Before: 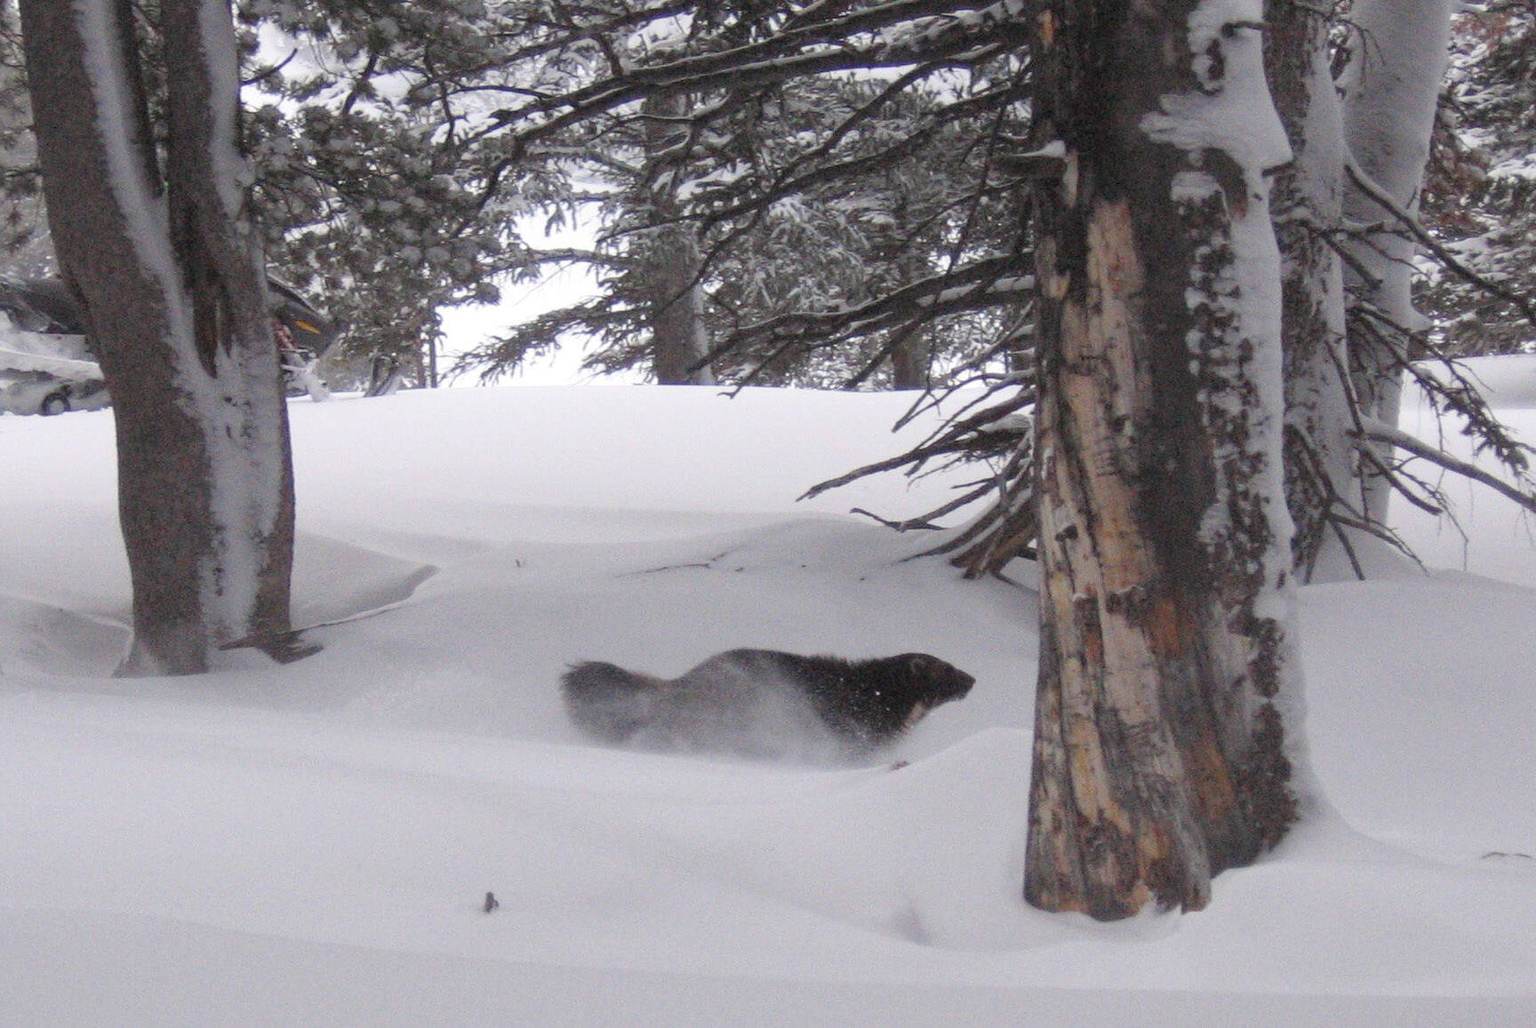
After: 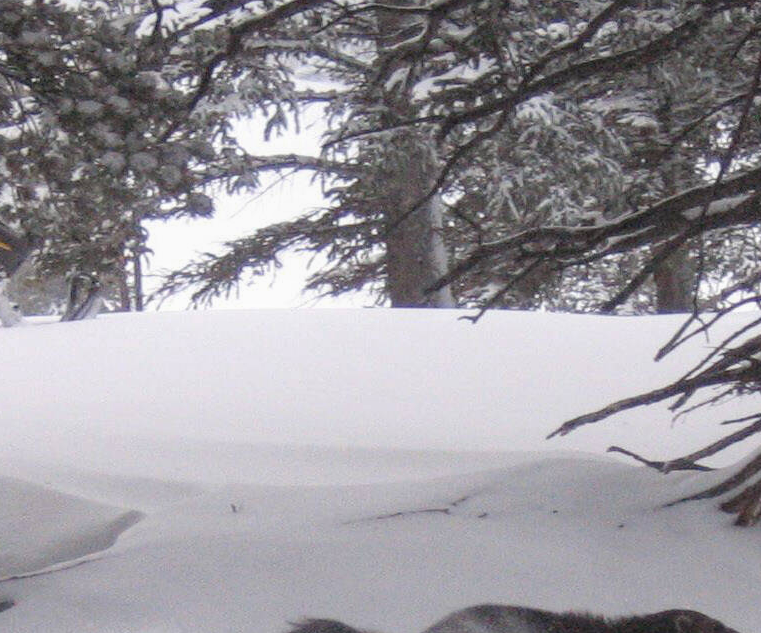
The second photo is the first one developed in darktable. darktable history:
local contrast: detail 110%
crop: left 20.248%, top 10.86%, right 35.675%, bottom 34.321%
